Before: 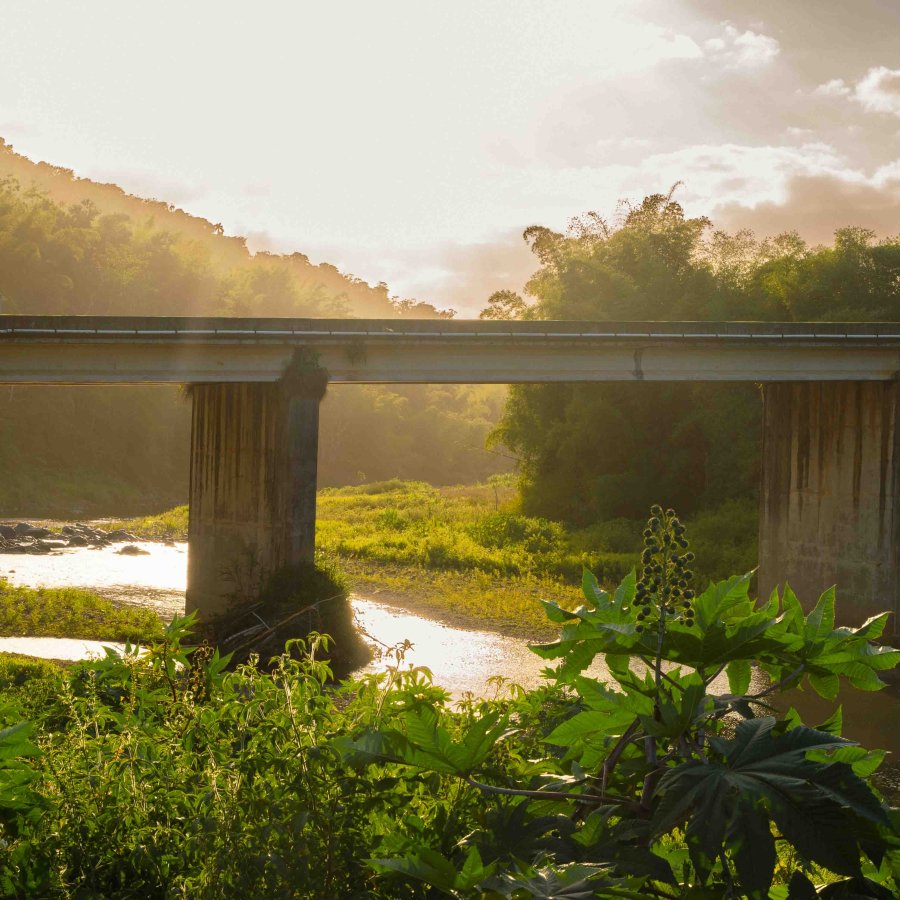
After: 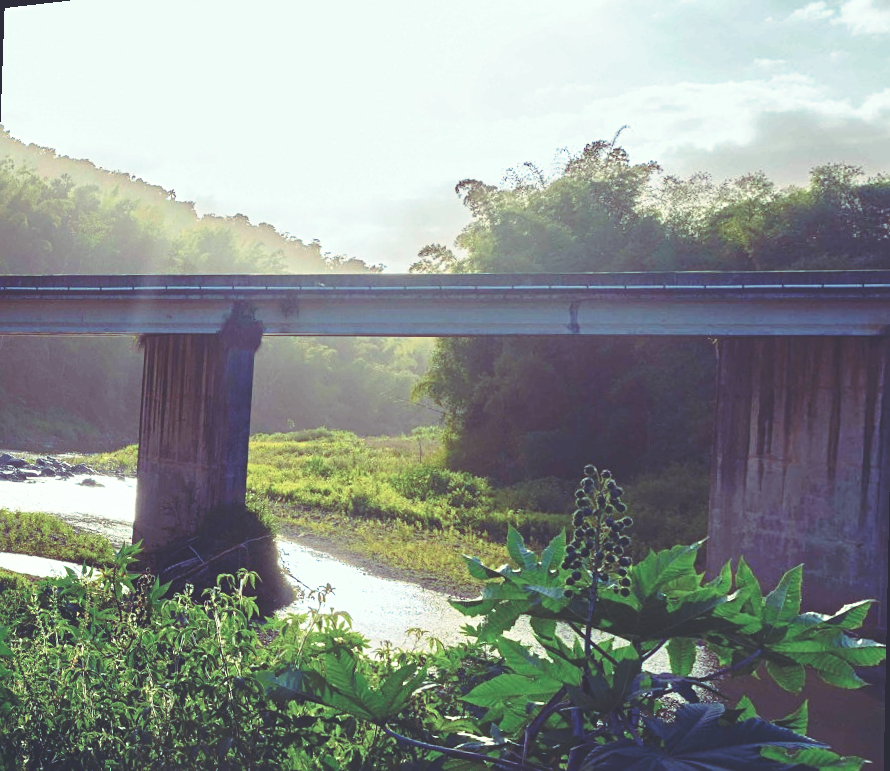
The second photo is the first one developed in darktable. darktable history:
fill light: on, module defaults
base curve: curves: ch0 [(0, 0) (0.028, 0.03) (0.121, 0.232) (0.46, 0.748) (0.859, 0.968) (1, 1)], preserve colors none
rgb curve: curves: ch0 [(0, 0.186) (0.314, 0.284) (0.576, 0.466) (0.805, 0.691) (0.936, 0.886)]; ch1 [(0, 0.186) (0.314, 0.284) (0.581, 0.534) (0.771, 0.746) (0.936, 0.958)]; ch2 [(0, 0.216) (0.275, 0.39) (1, 1)], mode RGB, independent channels, compensate middle gray true, preserve colors none
sharpen: radius 2.529, amount 0.323
rotate and perspective: rotation 1.69°, lens shift (vertical) -0.023, lens shift (horizontal) -0.291, crop left 0.025, crop right 0.988, crop top 0.092, crop bottom 0.842
